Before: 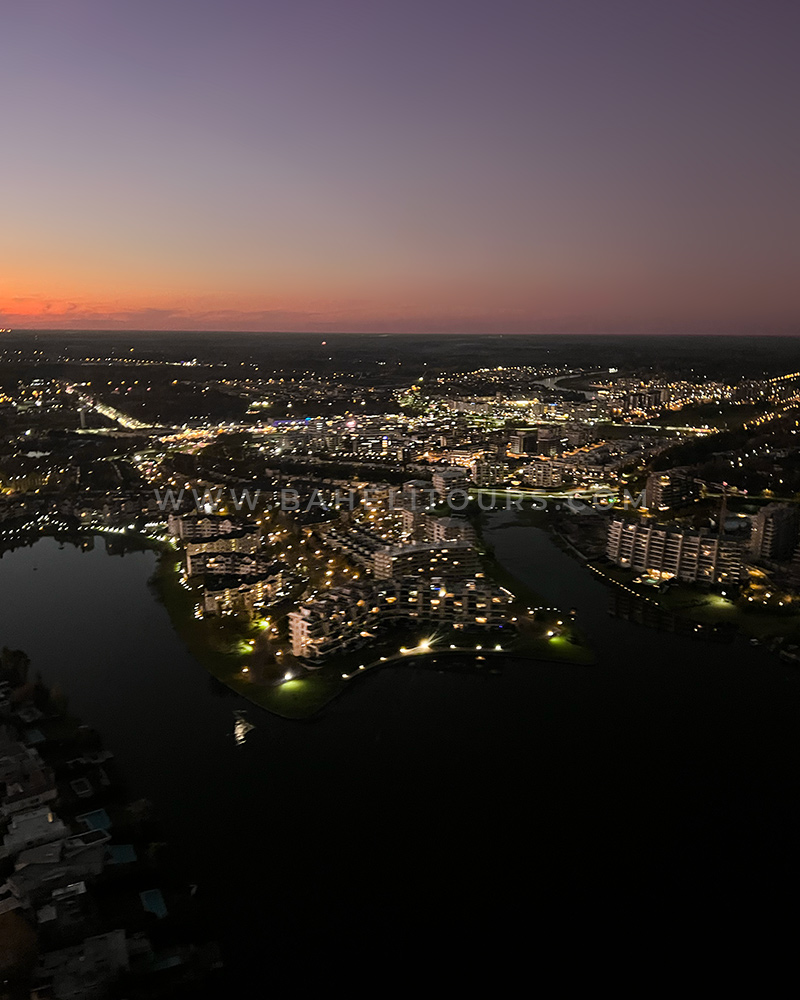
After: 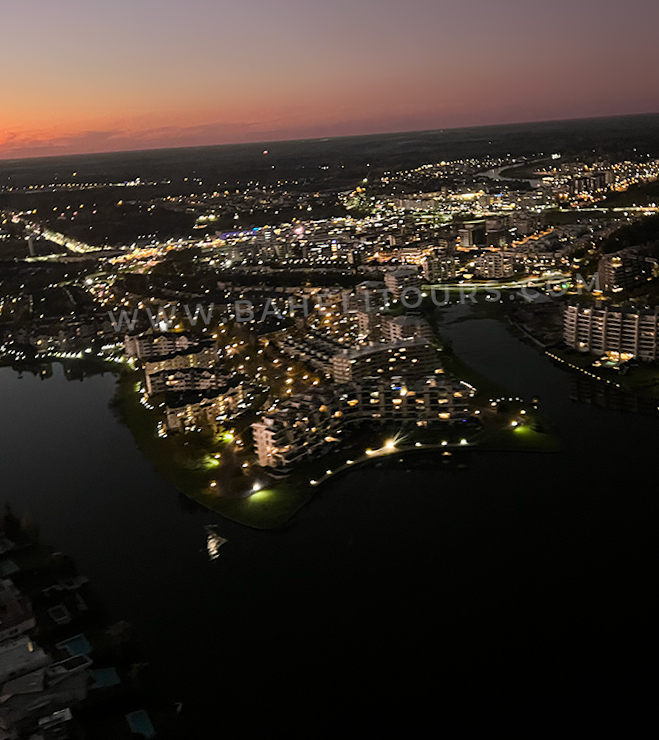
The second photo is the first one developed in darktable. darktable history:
rotate and perspective: rotation -4.57°, crop left 0.054, crop right 0.944, crop top 0.087, crop bottom 0.914
crop and rotate: left 4.842%, top 15.51%, right 10.668%
